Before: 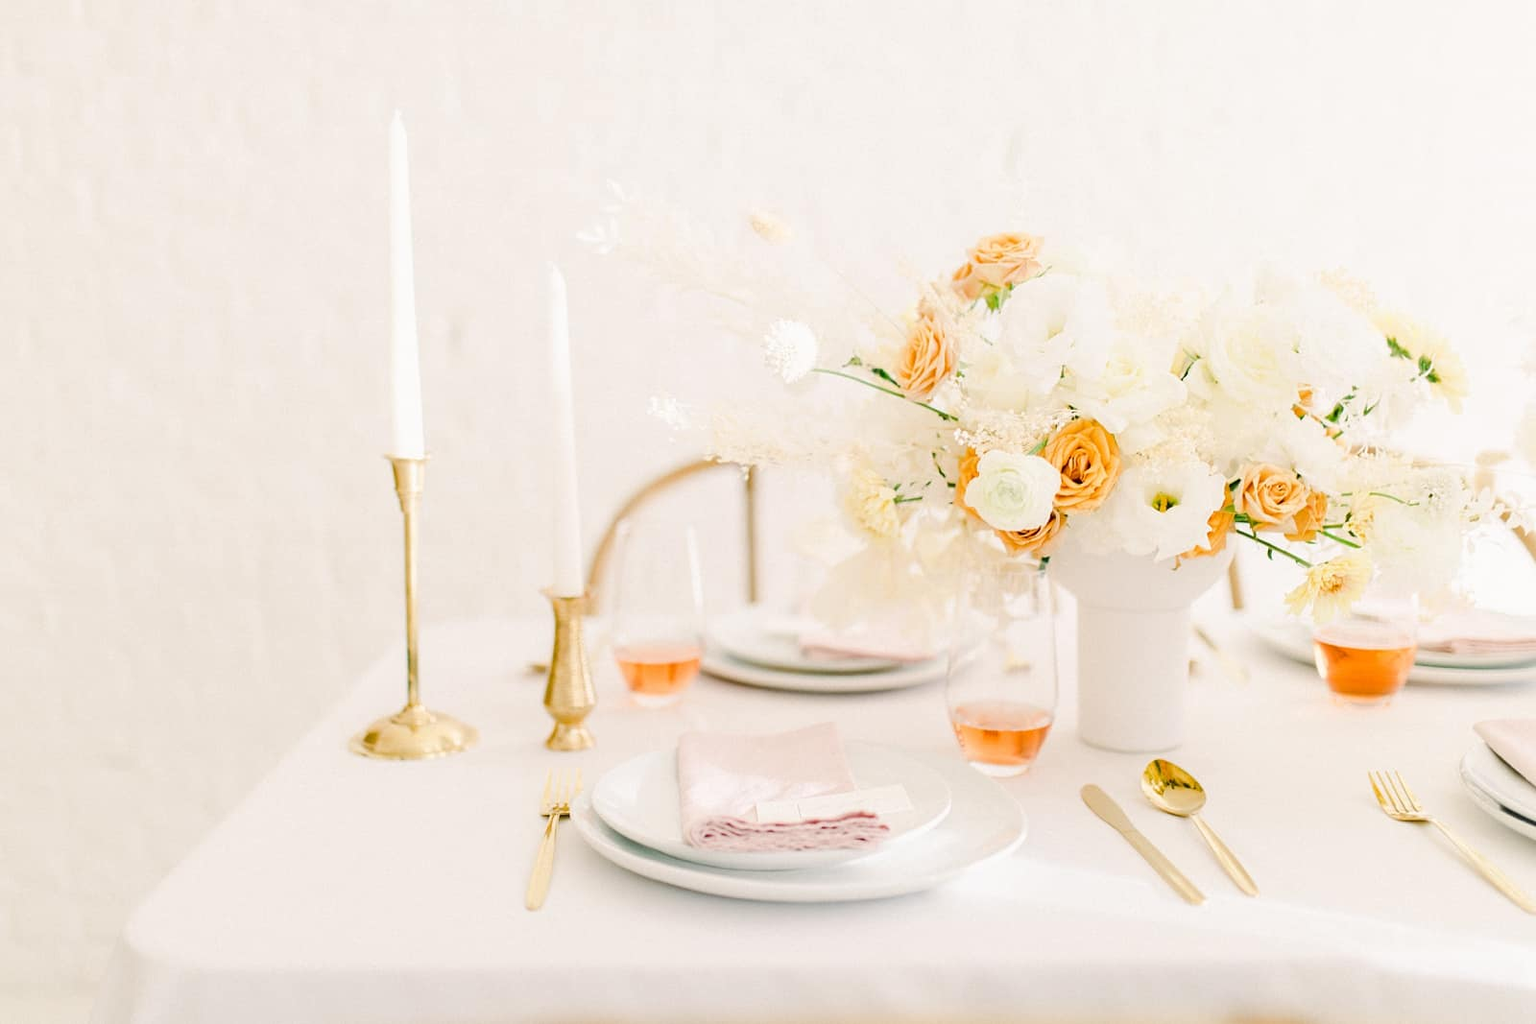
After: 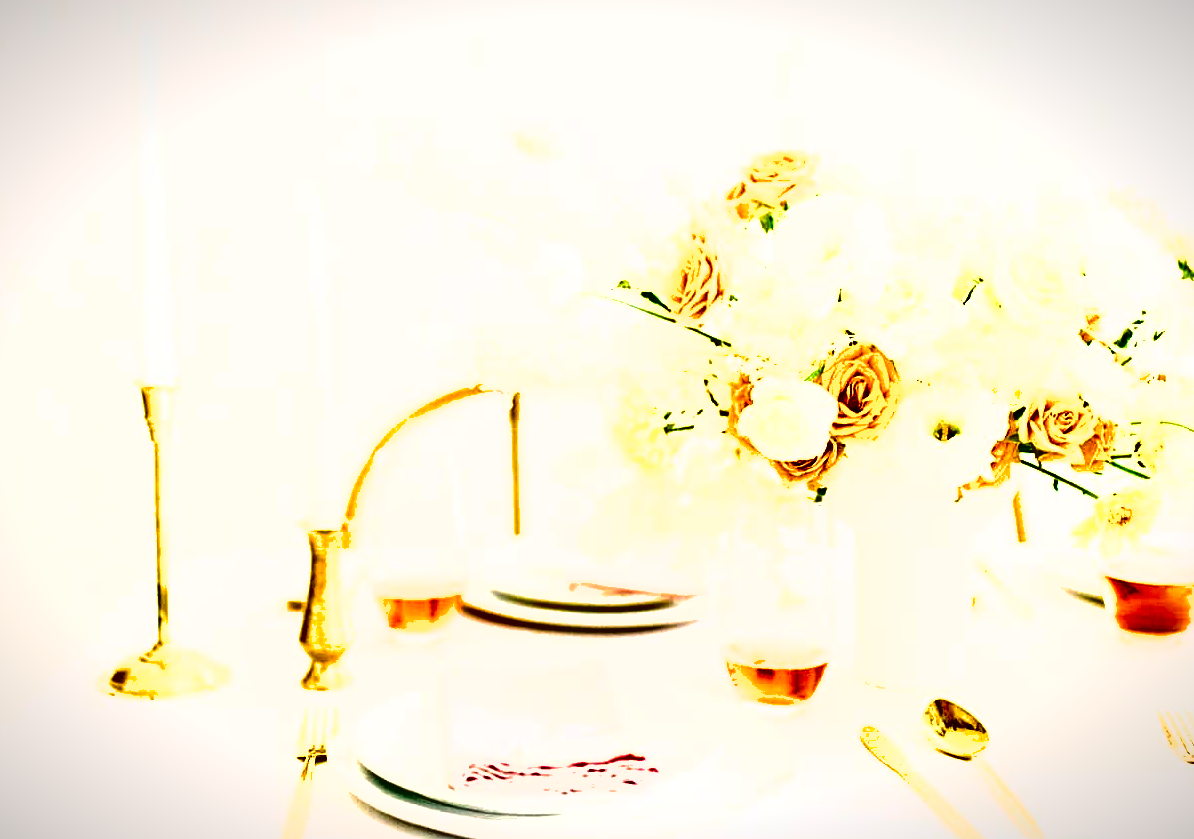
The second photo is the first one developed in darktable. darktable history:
contrast brightness saturation: brightness -0.507
crop: left 16.694%, top 8.629%, right 8.66%, bottom 12.665%
color balance rgb: linear chroma grading › shadows -7.586%, linear chroma grading › global chroma 9.823%, perceptual saturation grading › global saturation 99.513%, global vibrance 20%
vignetting: fall-off start 100.87%, width/height ratio 1.326
exposure: exposure 0.654 EV, compensate highlight preservation false
tone equalizer: -8 EV -0.396 EV, -7 EV -0.393 EV, -6 EV -0.338 EV, -5 EV -0.191 EV, -3 EV 0.189 EV, -2 EV 0.309 EV, -1 EV 0.363 EV, +0 EV 0.397 EV, edges refinement/feathering 500, mask exposure compensation -1.57 EV, preserve details no
shadows and highlights: soften with gaussian
